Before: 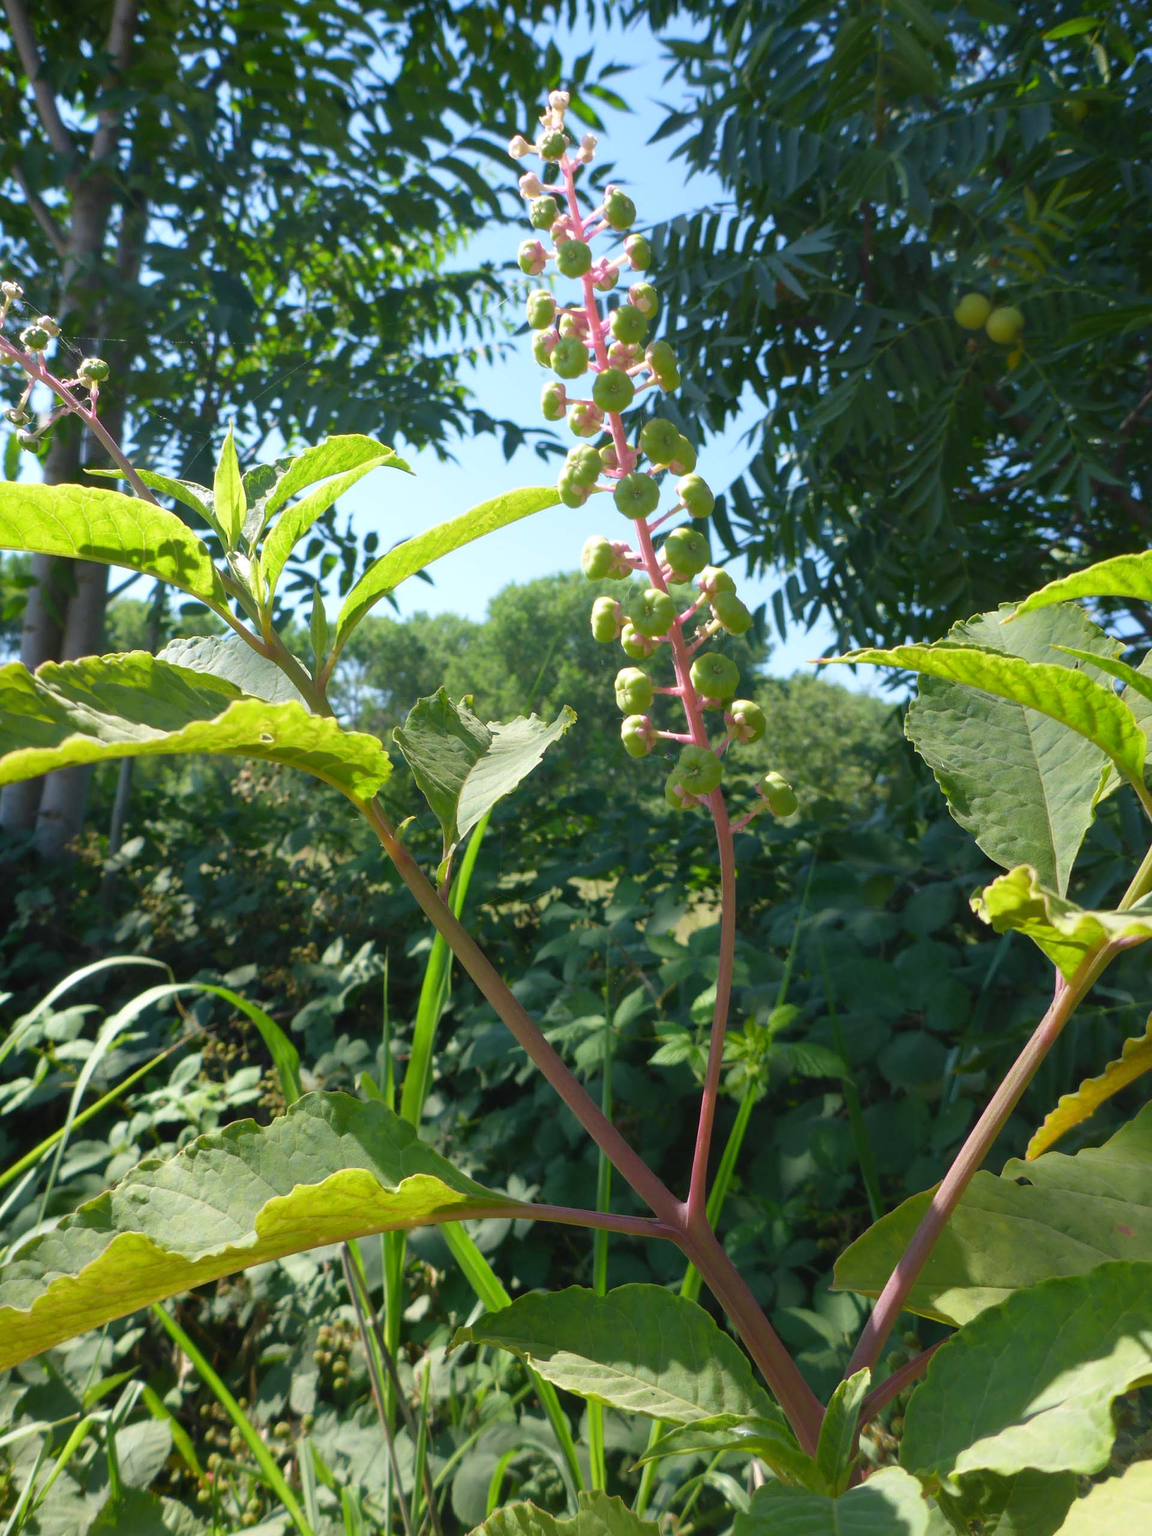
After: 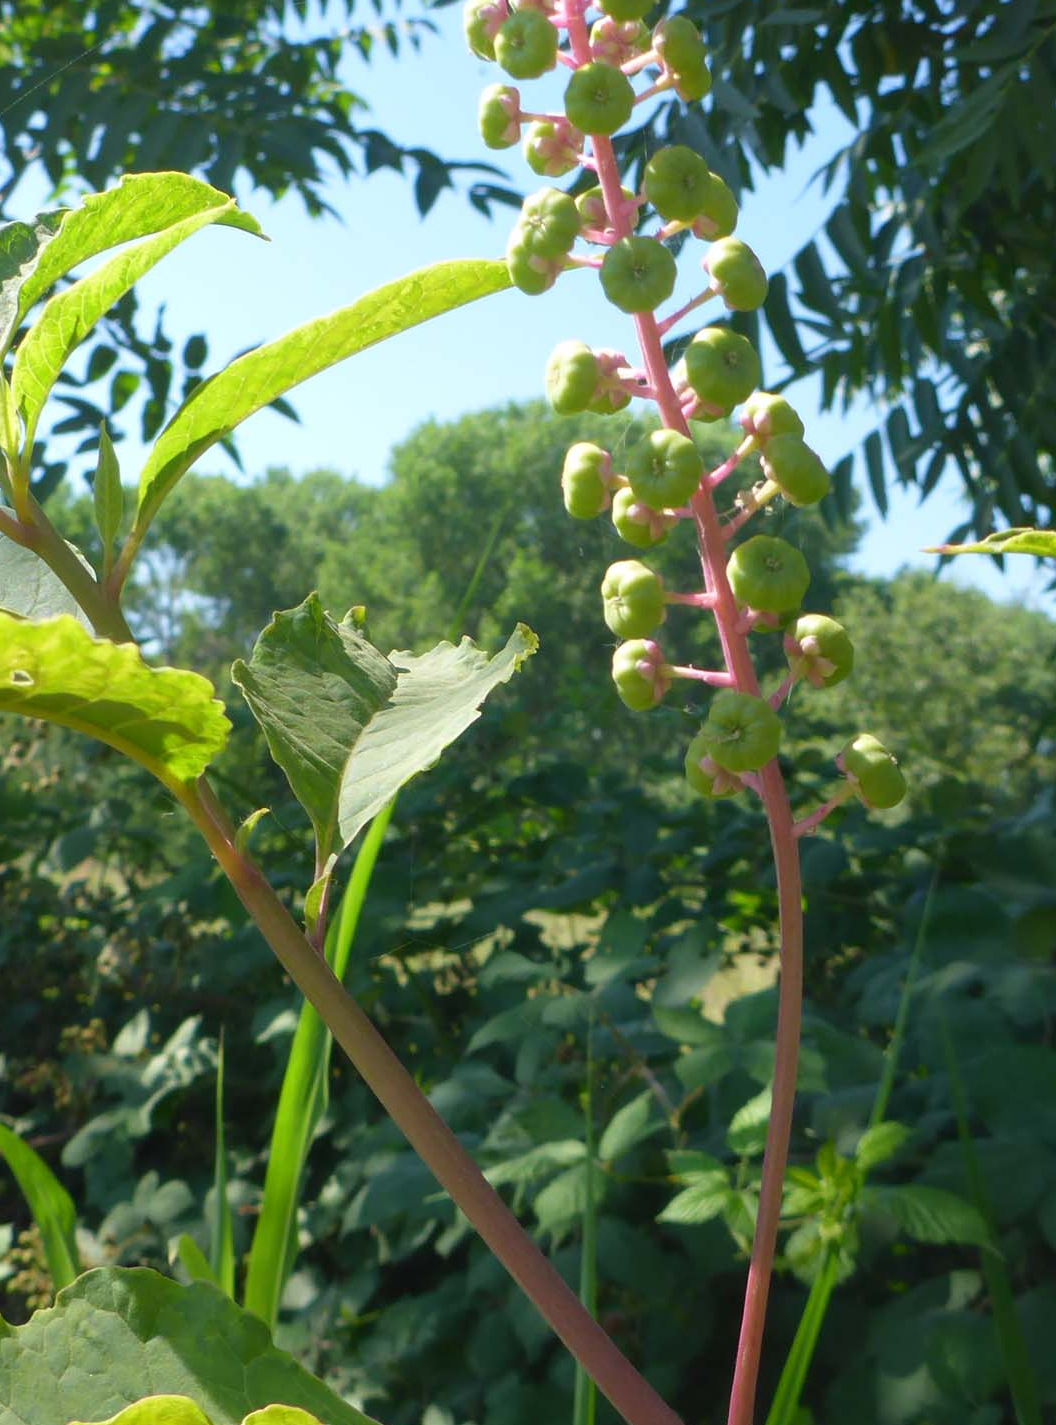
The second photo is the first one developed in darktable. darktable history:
crop and rotate: left 22.053%, top 21.57%, right 22.936%, bottom 22.732%
